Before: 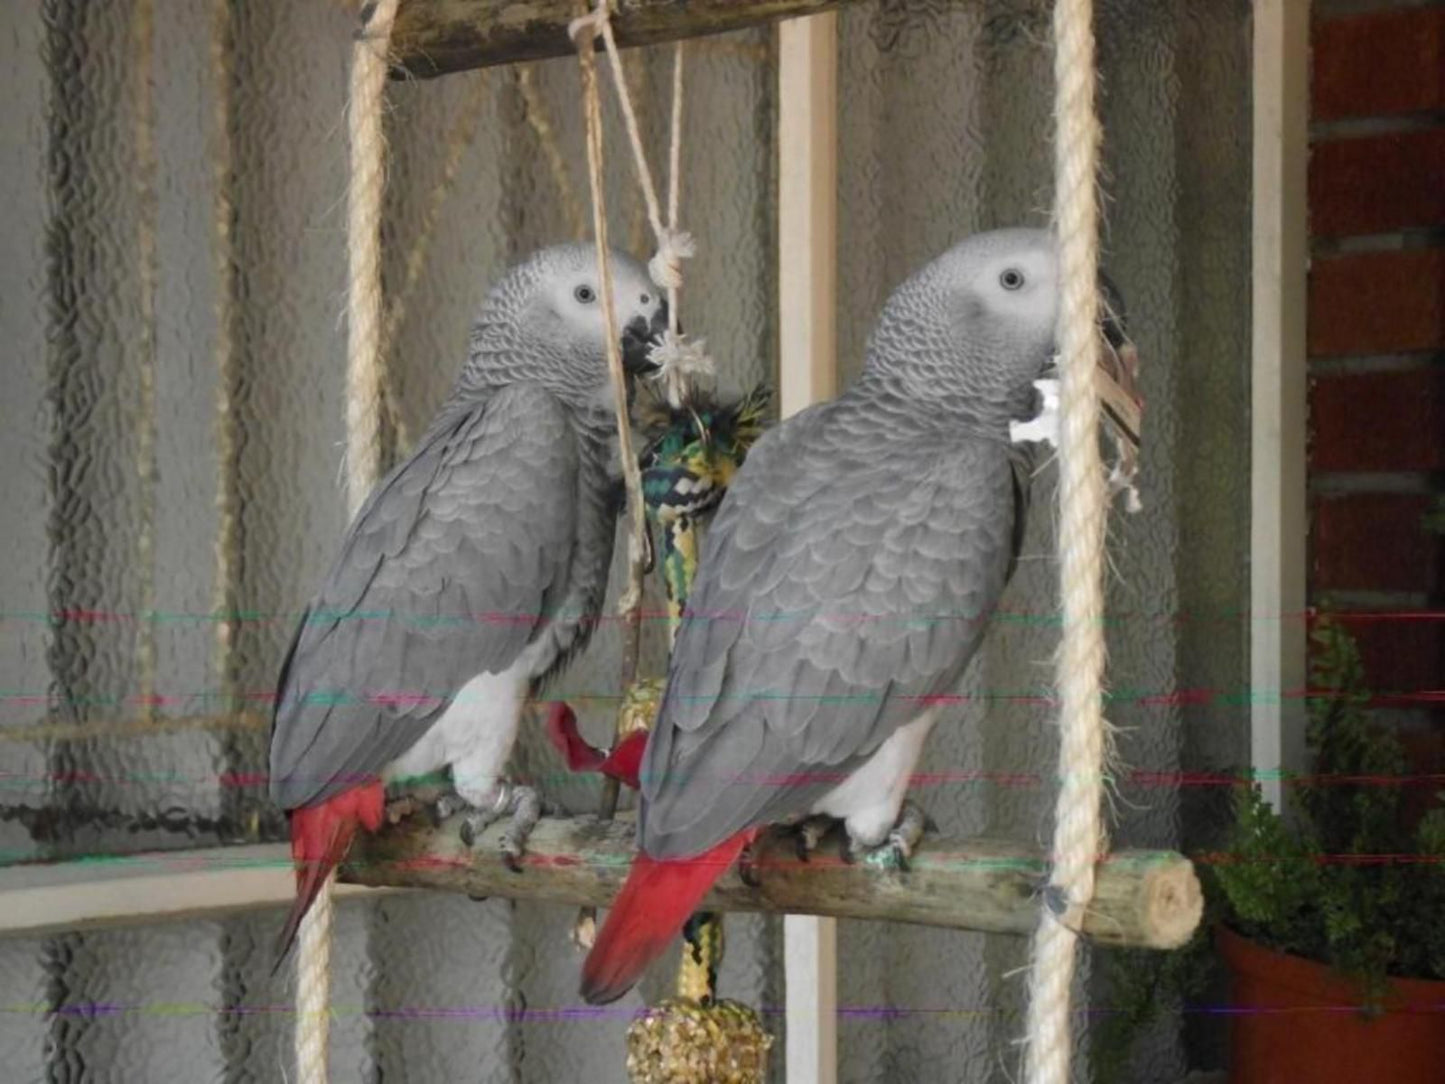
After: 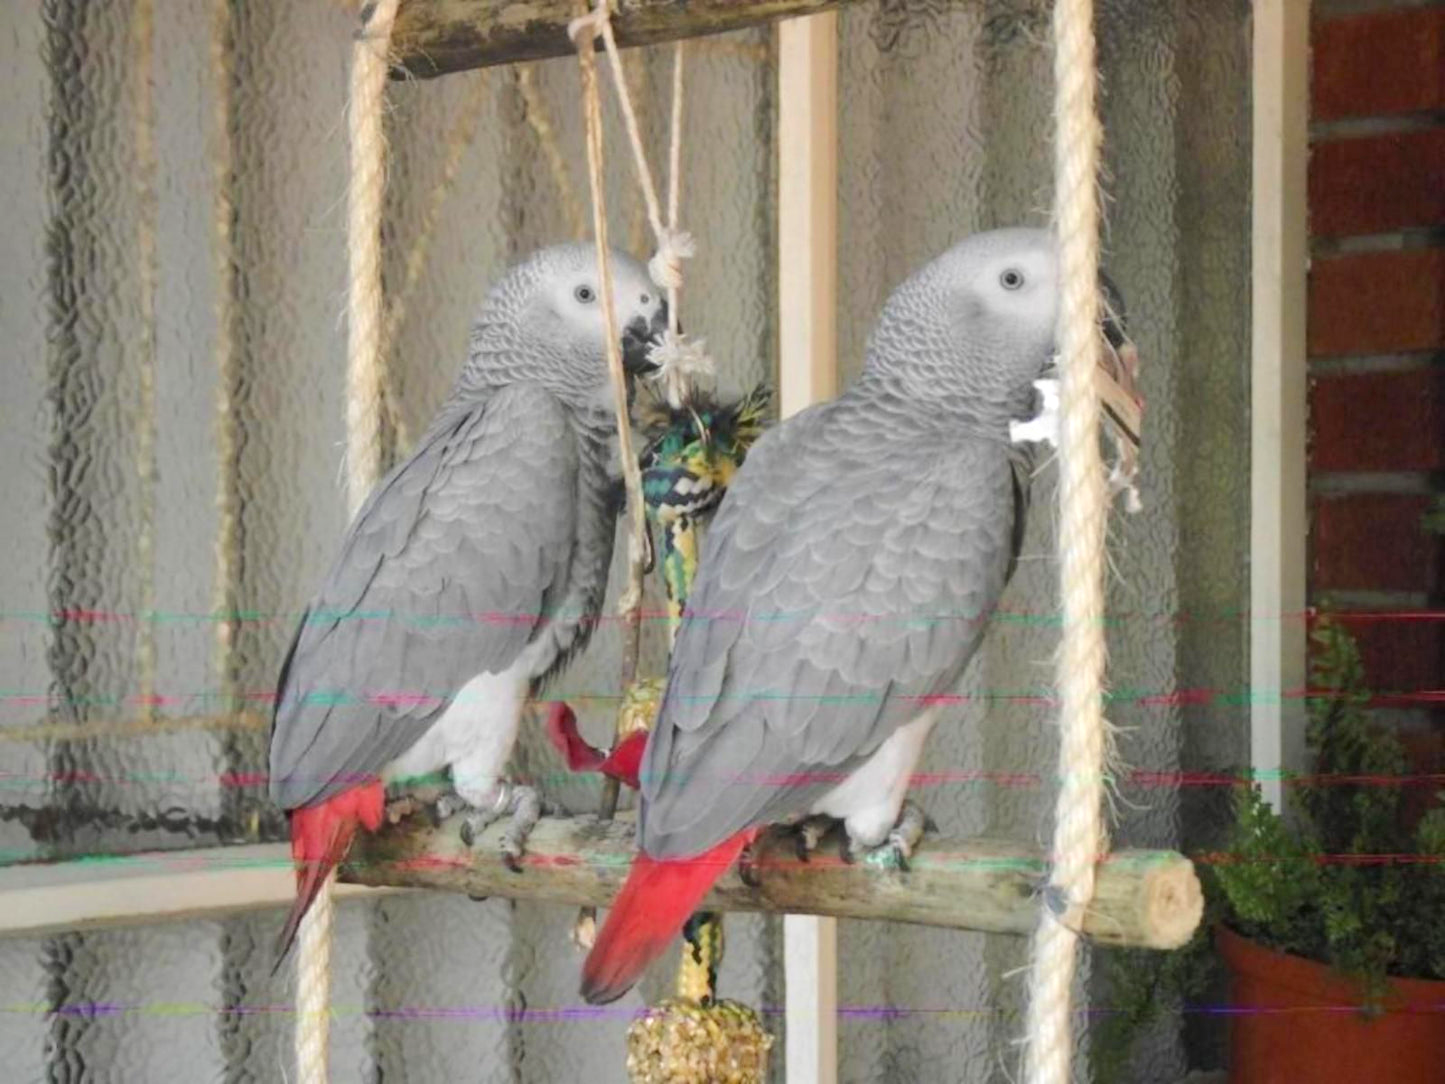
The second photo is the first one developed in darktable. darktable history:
tone equalizer: -8 EV 0.973 EV, -7 EV 1.03 EV, -6 EV 0.982 EV, -5 EV 0.972 EV, -4 EV 1.02 EV, -3 EV 0.725 EV, -2 EV 0.51 EV, -1 EV 0.261 EV, edges refinement/feathering 500, mask exposure compensation -1.57 EV, preserve details no
